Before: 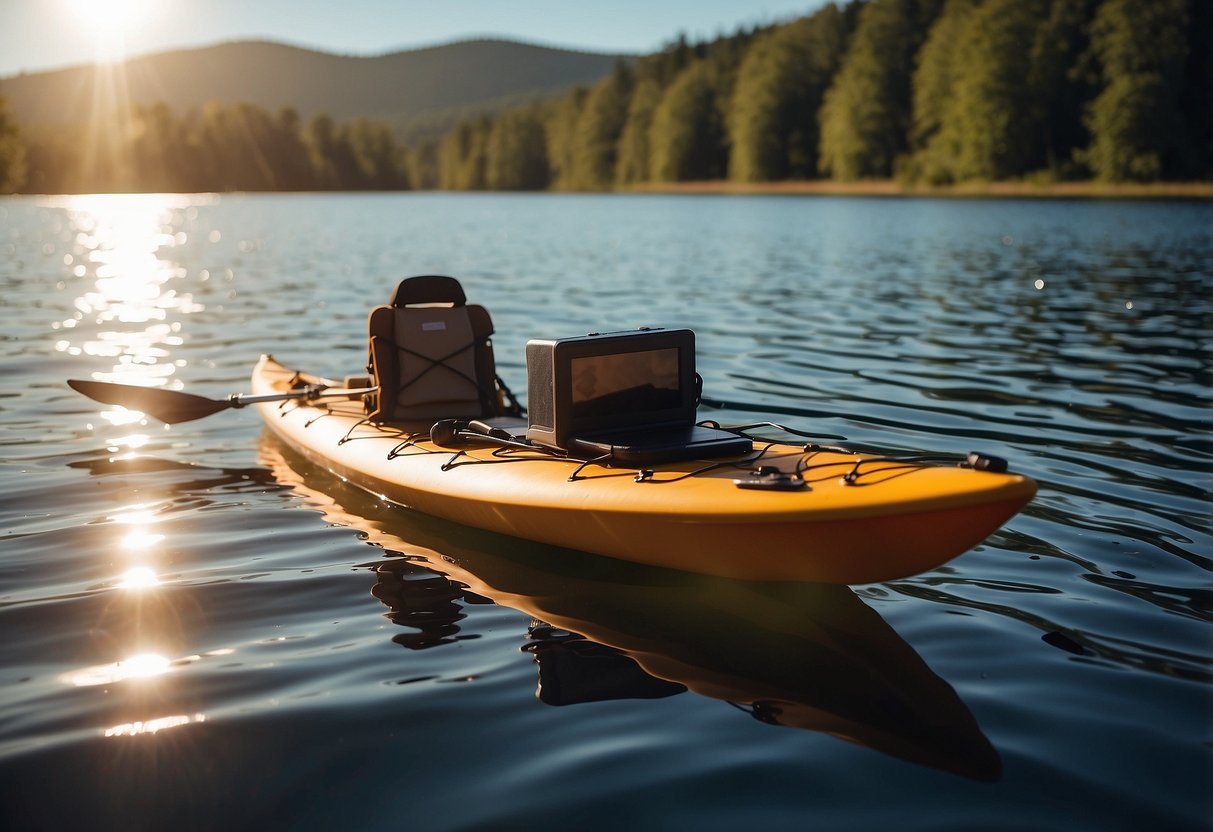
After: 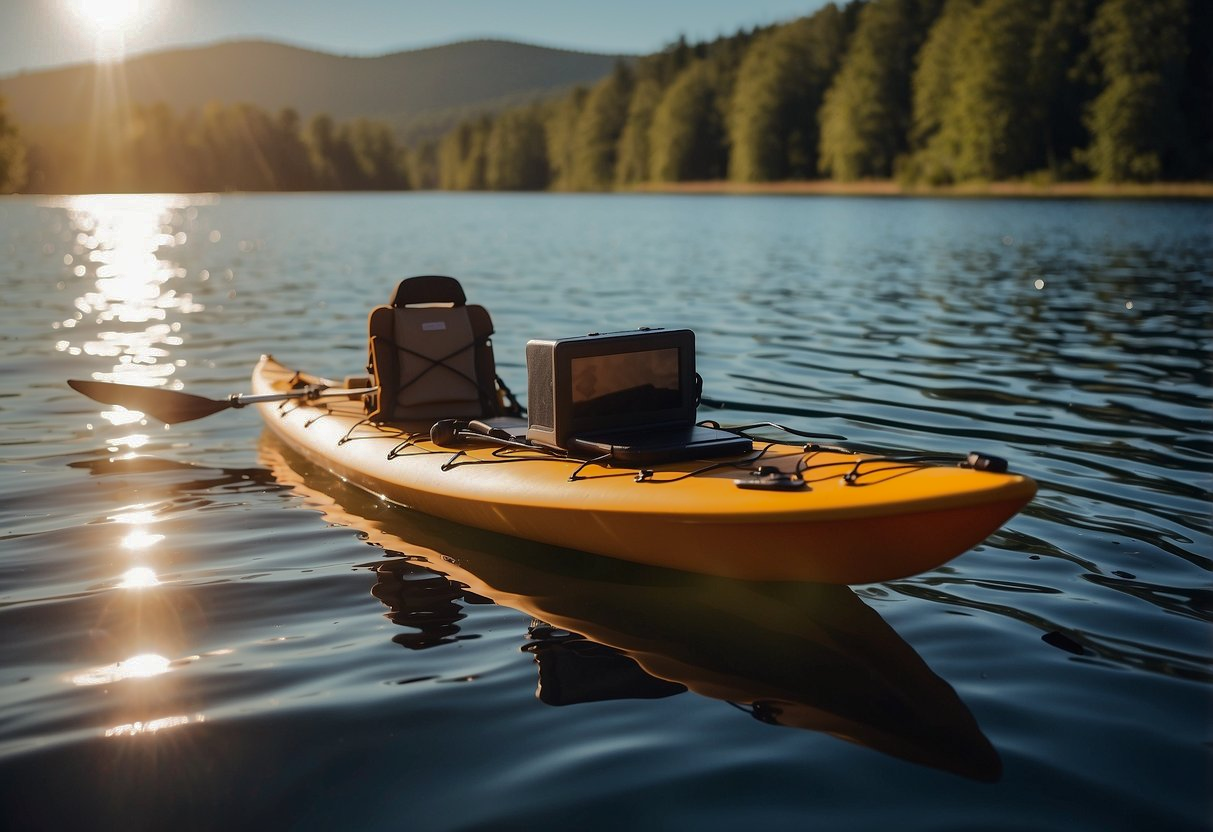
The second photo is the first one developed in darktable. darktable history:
shadows and highlights: shadows -19.8, highlights -73.36
